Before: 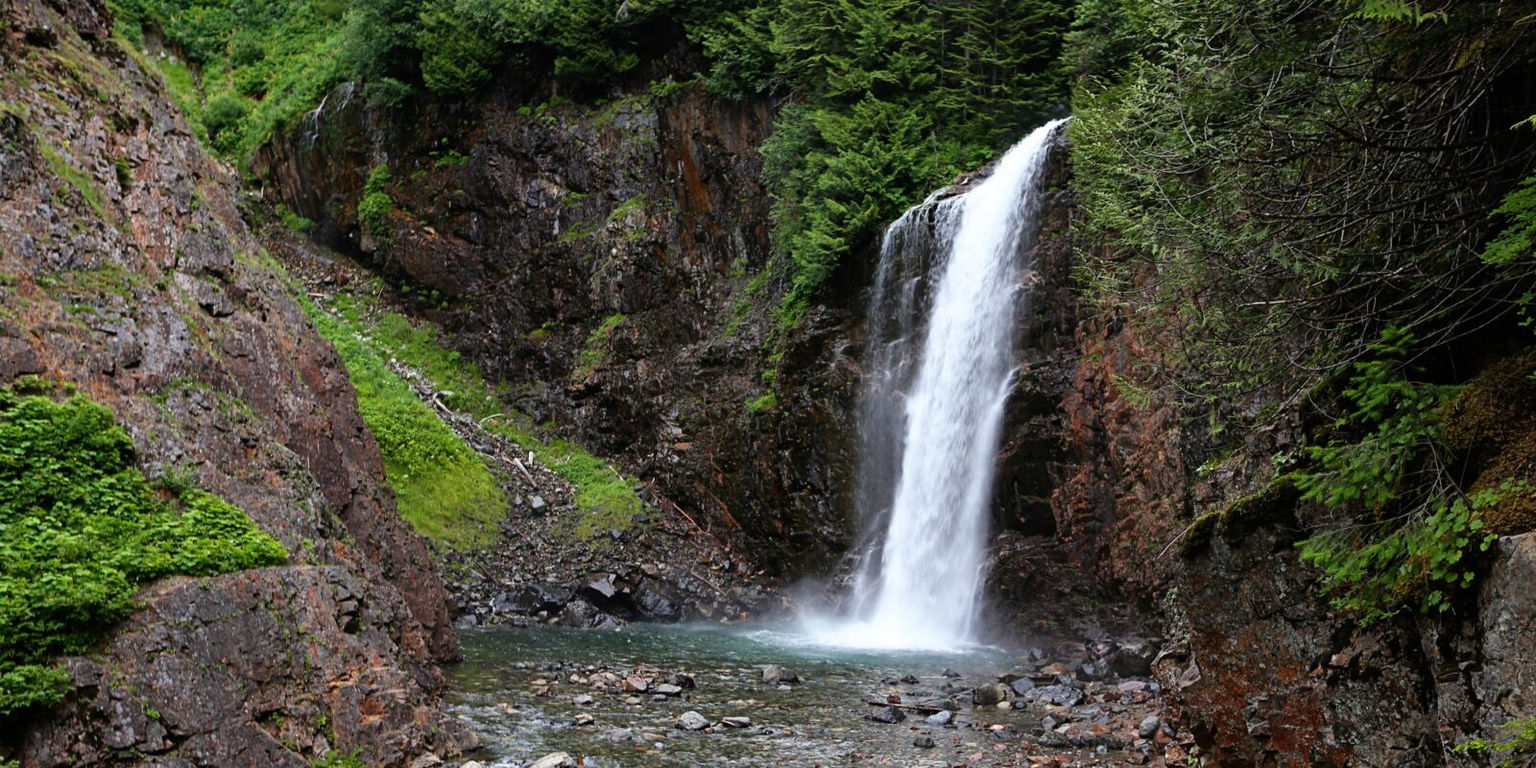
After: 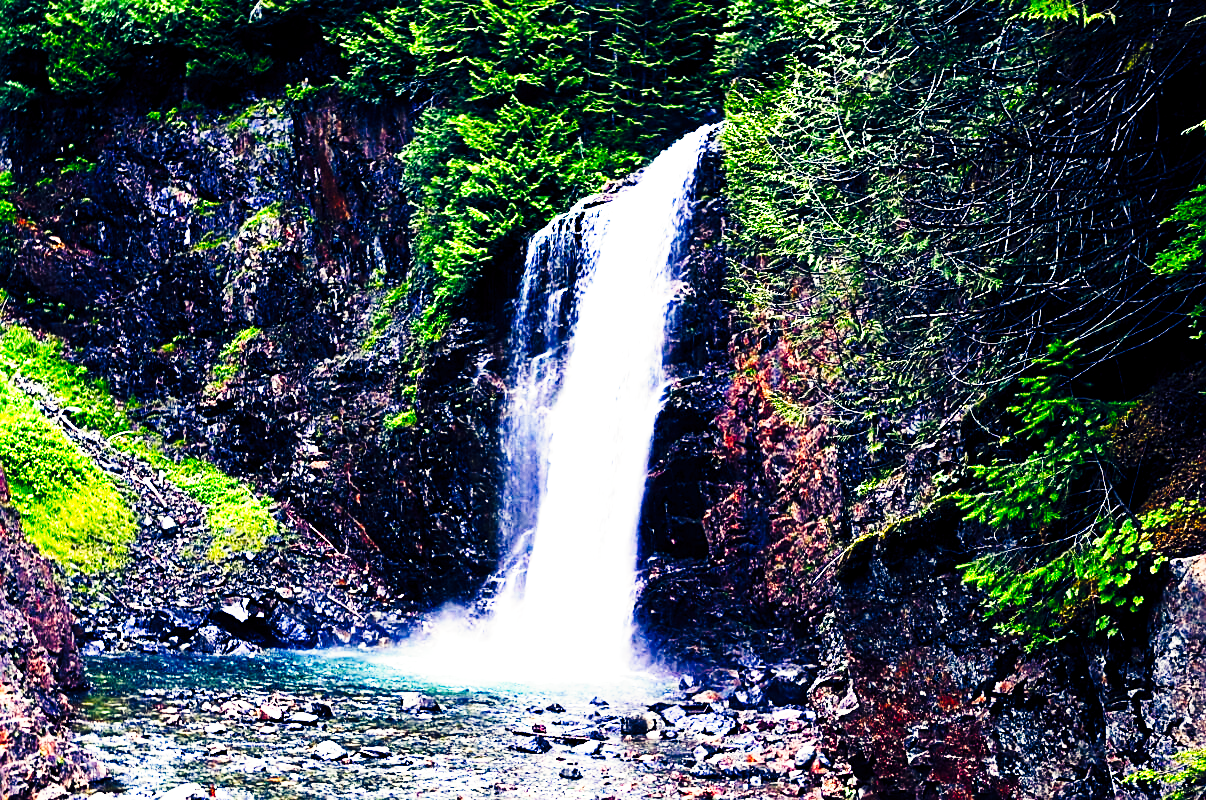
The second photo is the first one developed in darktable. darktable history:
crop and rotate: left 24.6%
color balance rgb: shadows lift › luminance -41.13%, shadows lift › chroma 14.13%, shadows lift › hue 260°, power › luminance -3.76%, power › chroma 0.56%, power › hue 40.37°, highlights gain › luminance 16.81%, highlights gain › chroma 2.94%, highlights gain › hue 260°, global offset › luminance -0.29%, global offset › chroma 0.31%, global offset › hue 260°, perceptual saturation grading › global saturation 20%, perceptual saturation grading › highlights -13.92%, perceptual saturation grading › shadows 50%
exposure: black level correction 0, exposure 1.2 EV, compensate highlight preservation false
tone curve: curves: ch0 [(0, 0) (0.003, 0.004) (0.011, 0.006) (0.025, 0.008) (0.044, 0.012) (0.069, 0.017) (0.1, 0.021) (0.136, 0.029) (0.177, 0.043) (0.224, 0.062) (0.277, 0.108) (0.335, 0.166) (0.399, 0.301) (0.468, 0.467) (0.543, 0.64) (0.623, 0.803) (0.709, 0.908) (0.801, 0.969) (0.898, 0.988) (1, 1)], preserve colors none
tone equalizer: on, module defaults
sharpen: on, module defaults
color correction: highlights b* 3
